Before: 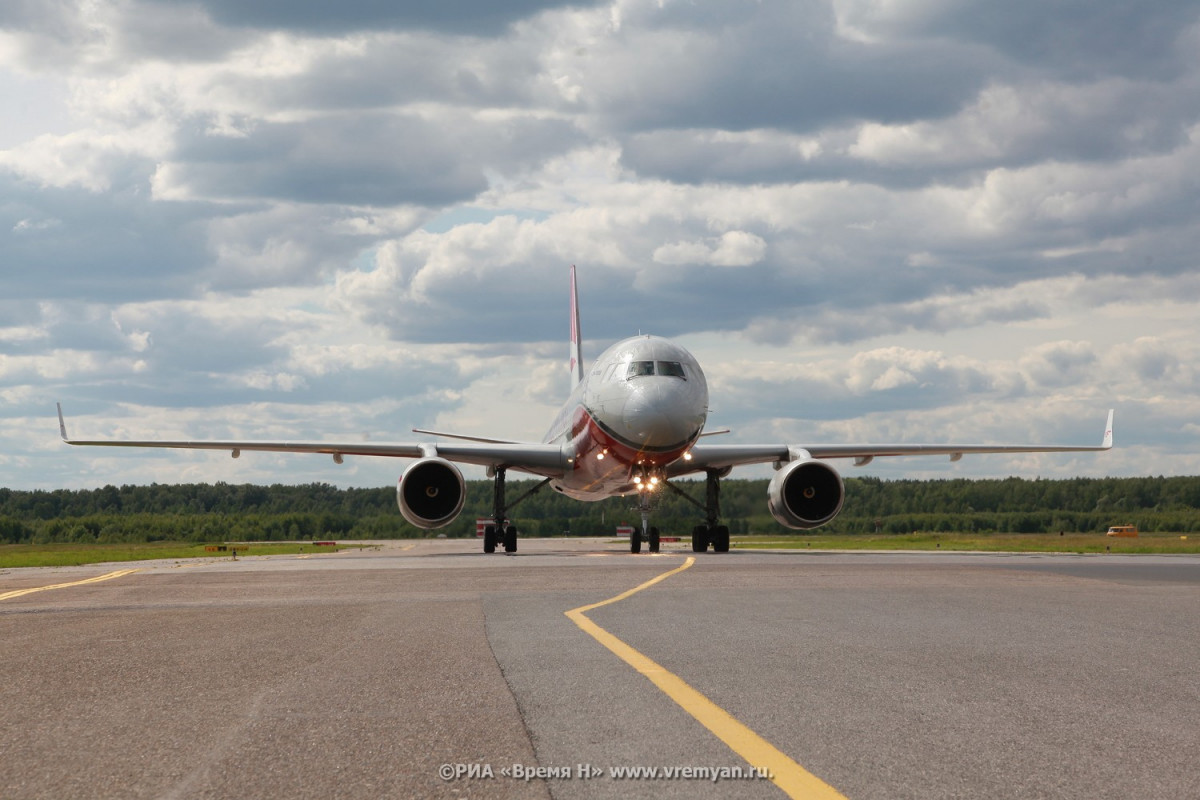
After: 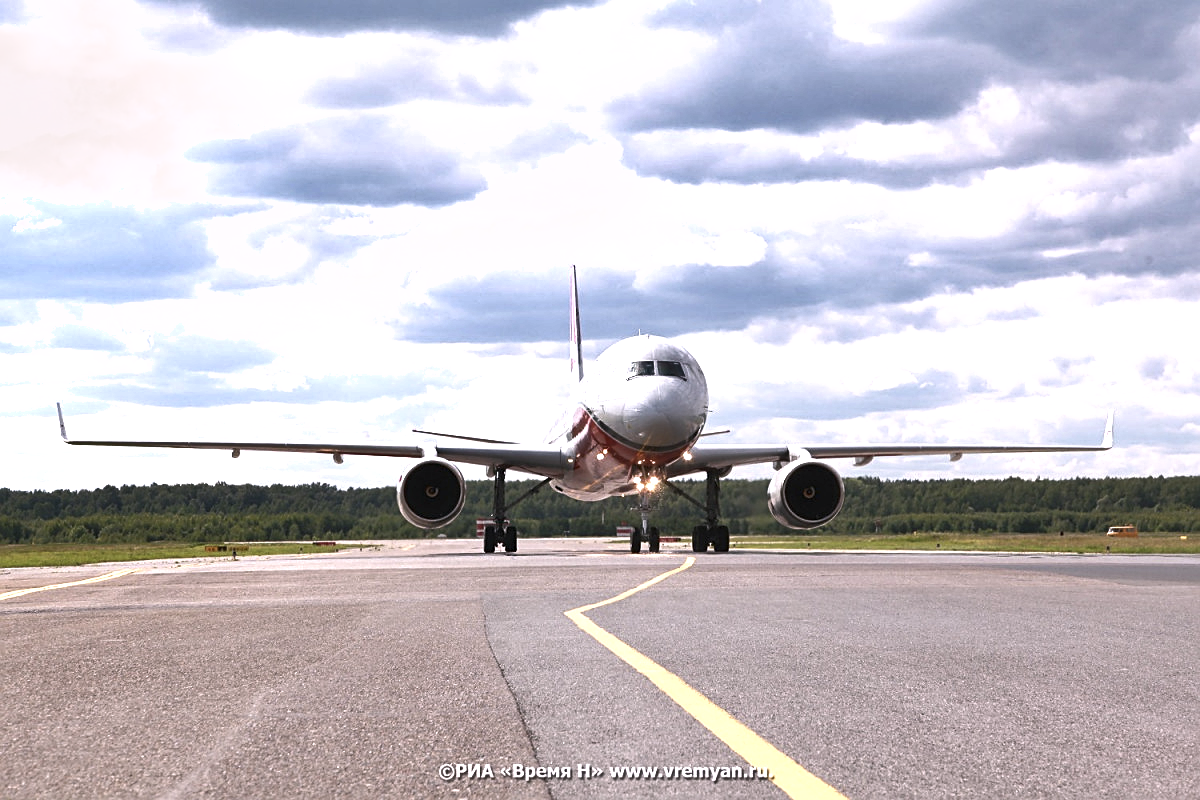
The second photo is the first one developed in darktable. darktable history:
exposure: black level correction 0, exposure 1.2 EV, compensate exposure bias true, compensate highlight preservation false
color correction: highlights a* 5.59, highlights b* 5.24, saturation 0.68
shadows and highlights: soften with gaussian
sharpen: on, module defaults
white balance: red 0.967, blue 1.119, emerald 0.756
